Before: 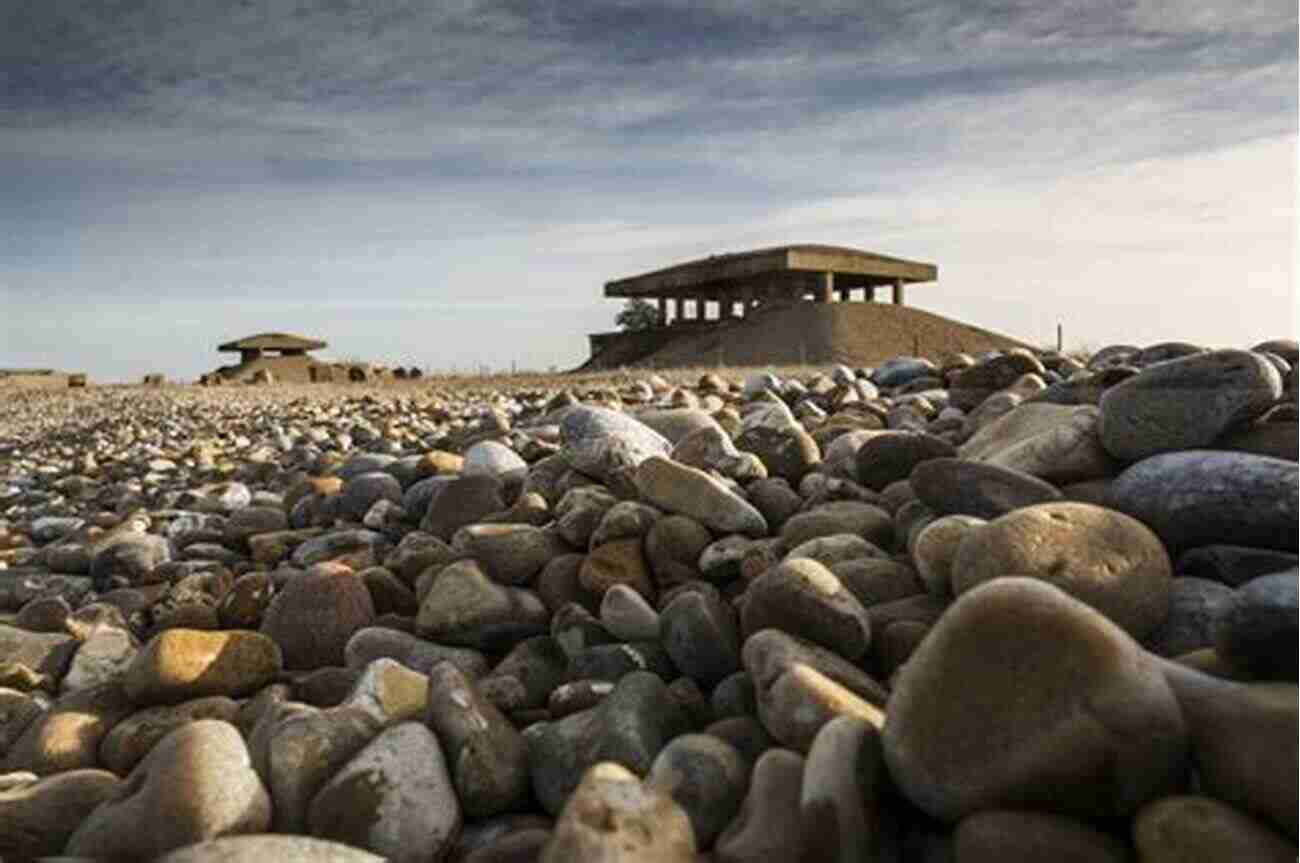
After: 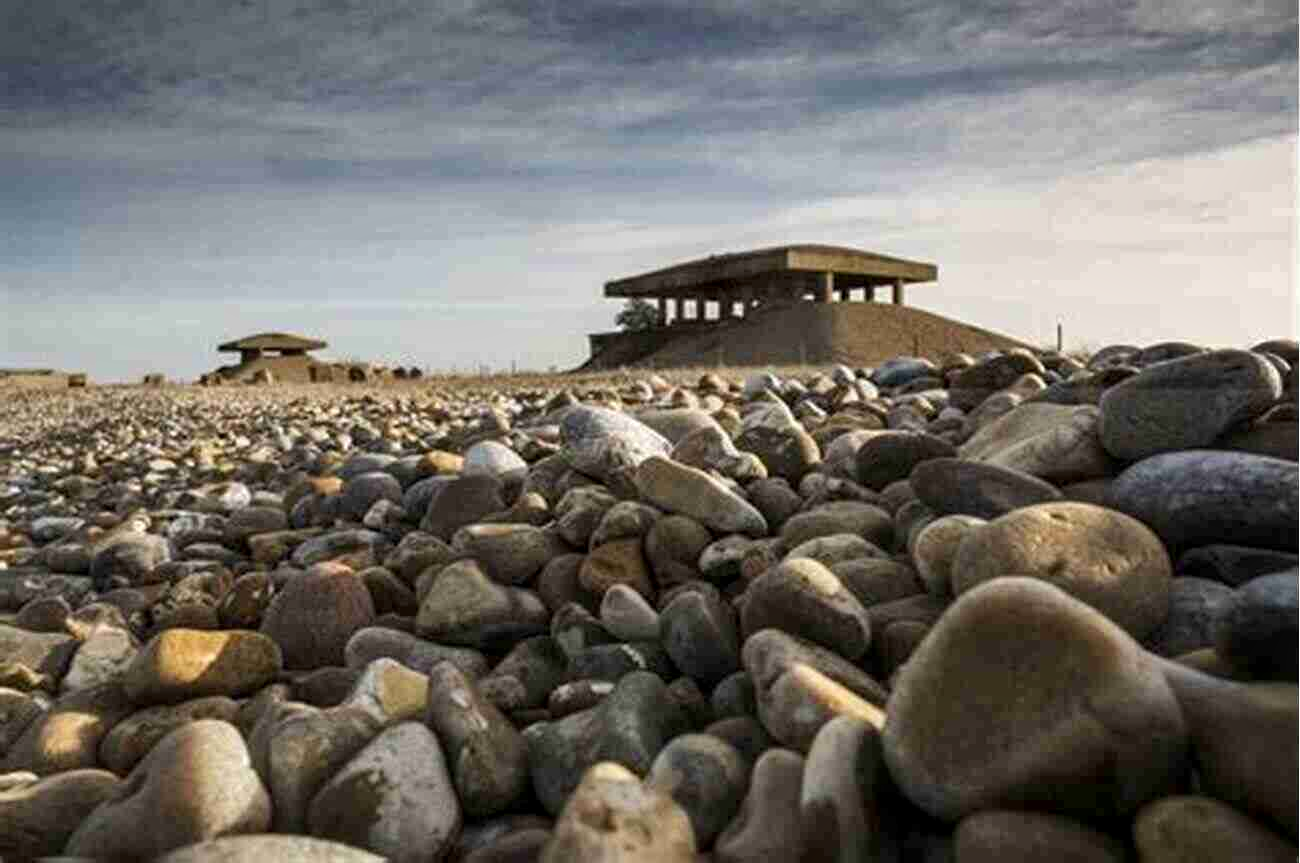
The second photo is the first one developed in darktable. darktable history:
shadows and highlights: shadows 43.85, white point adjustment -1.49, soften with gaussian
local contrast: highlights 106%, shadows 103%, detail 119%, midtone range 0.2
